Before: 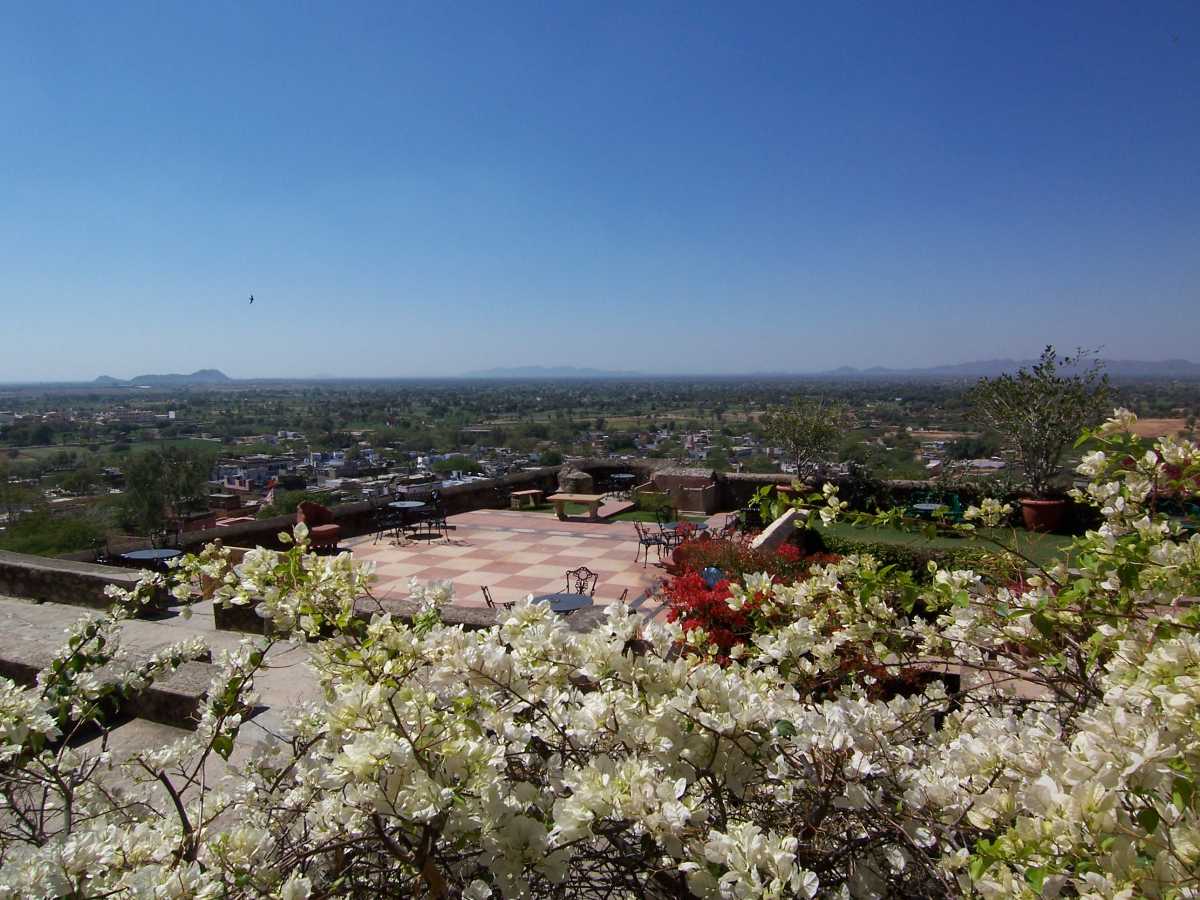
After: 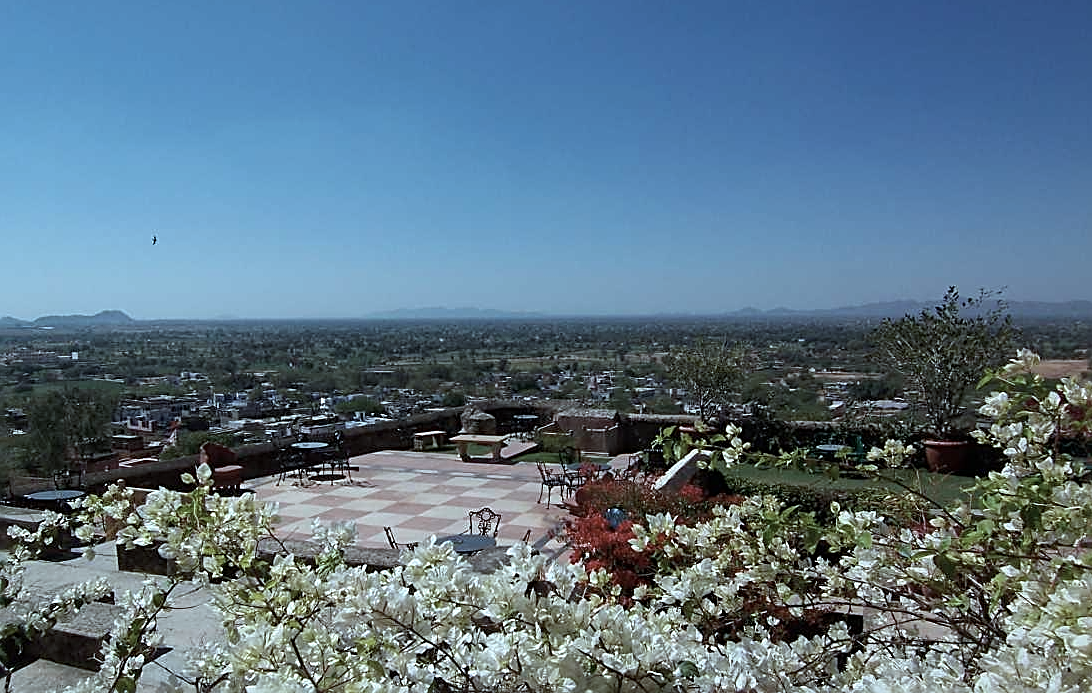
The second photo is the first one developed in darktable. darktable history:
sharpen: amount 0.901
crop: left 8.155%, top 6.611%, bottom 15.385%
color correction: highlights a* -12.64, highlights b* -18.1, saturation 0.7
